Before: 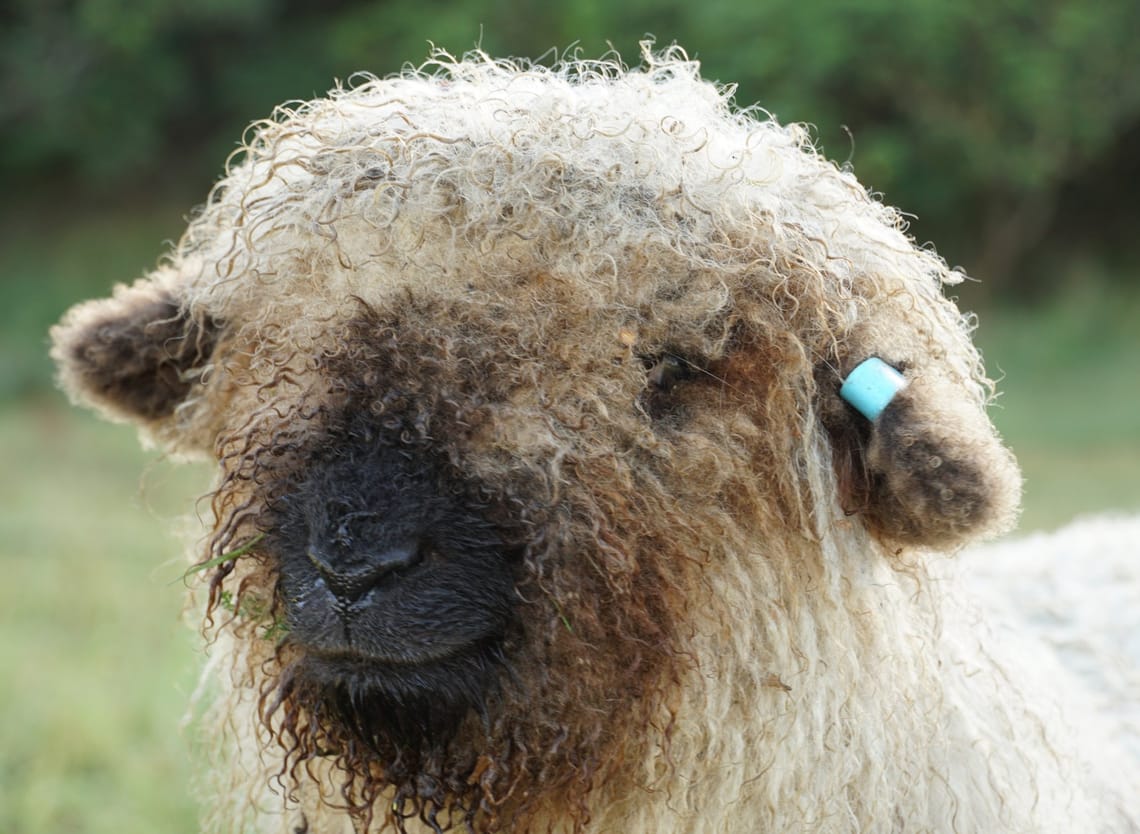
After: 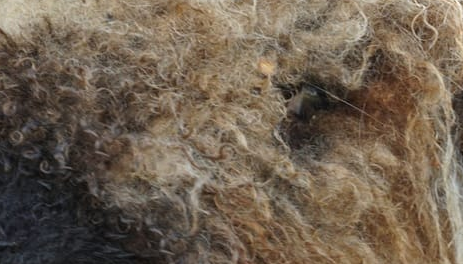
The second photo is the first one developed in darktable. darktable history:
crop: left 31.741%, top 32.381%, right 27.586%, bottom 35.893%
